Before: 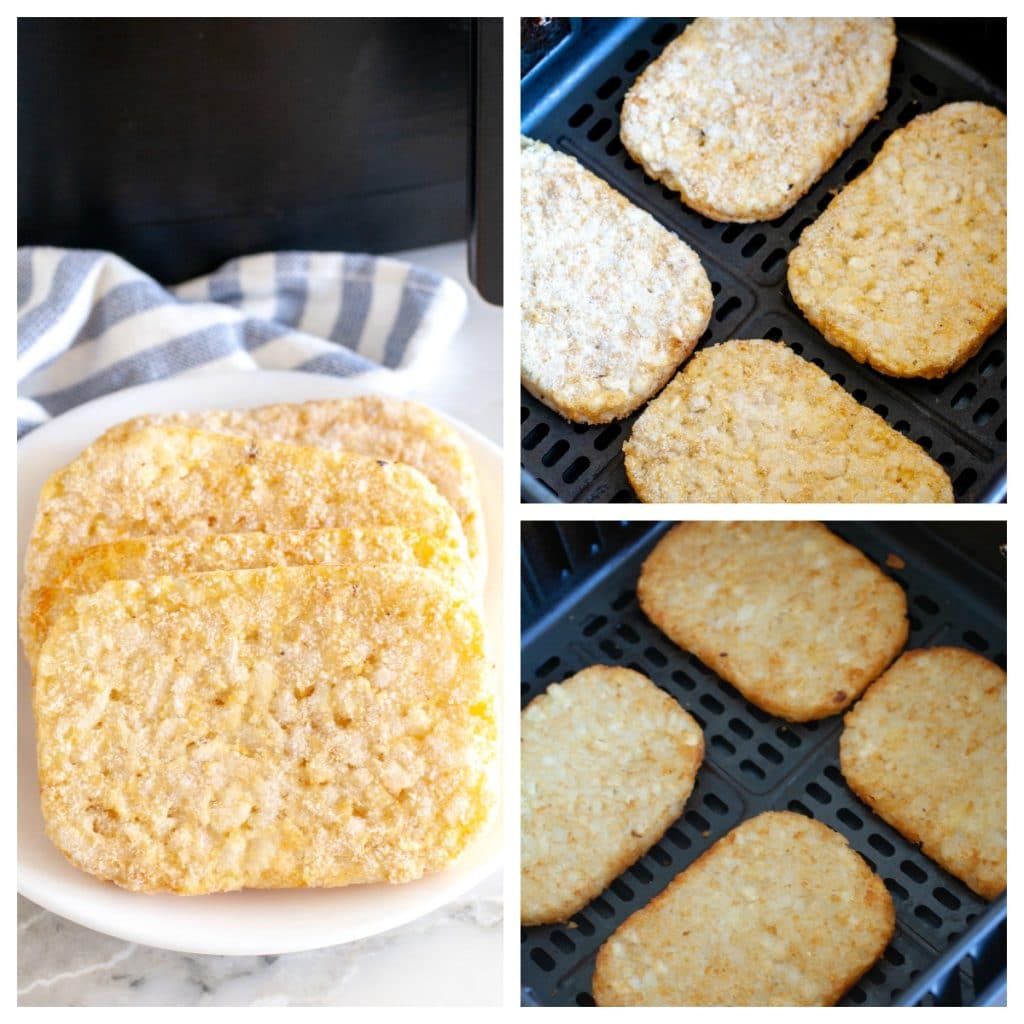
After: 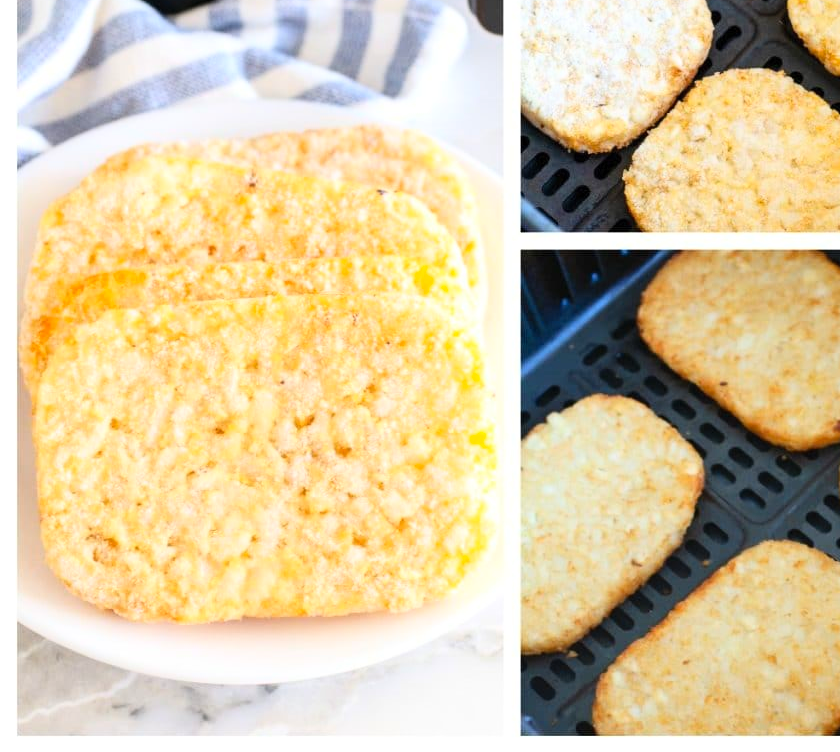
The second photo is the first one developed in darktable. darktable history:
crop: top 26.531%, right 17.959%
contrast brightness saturation: contrast 0.2, brightness 0.16, saturation 0.22
